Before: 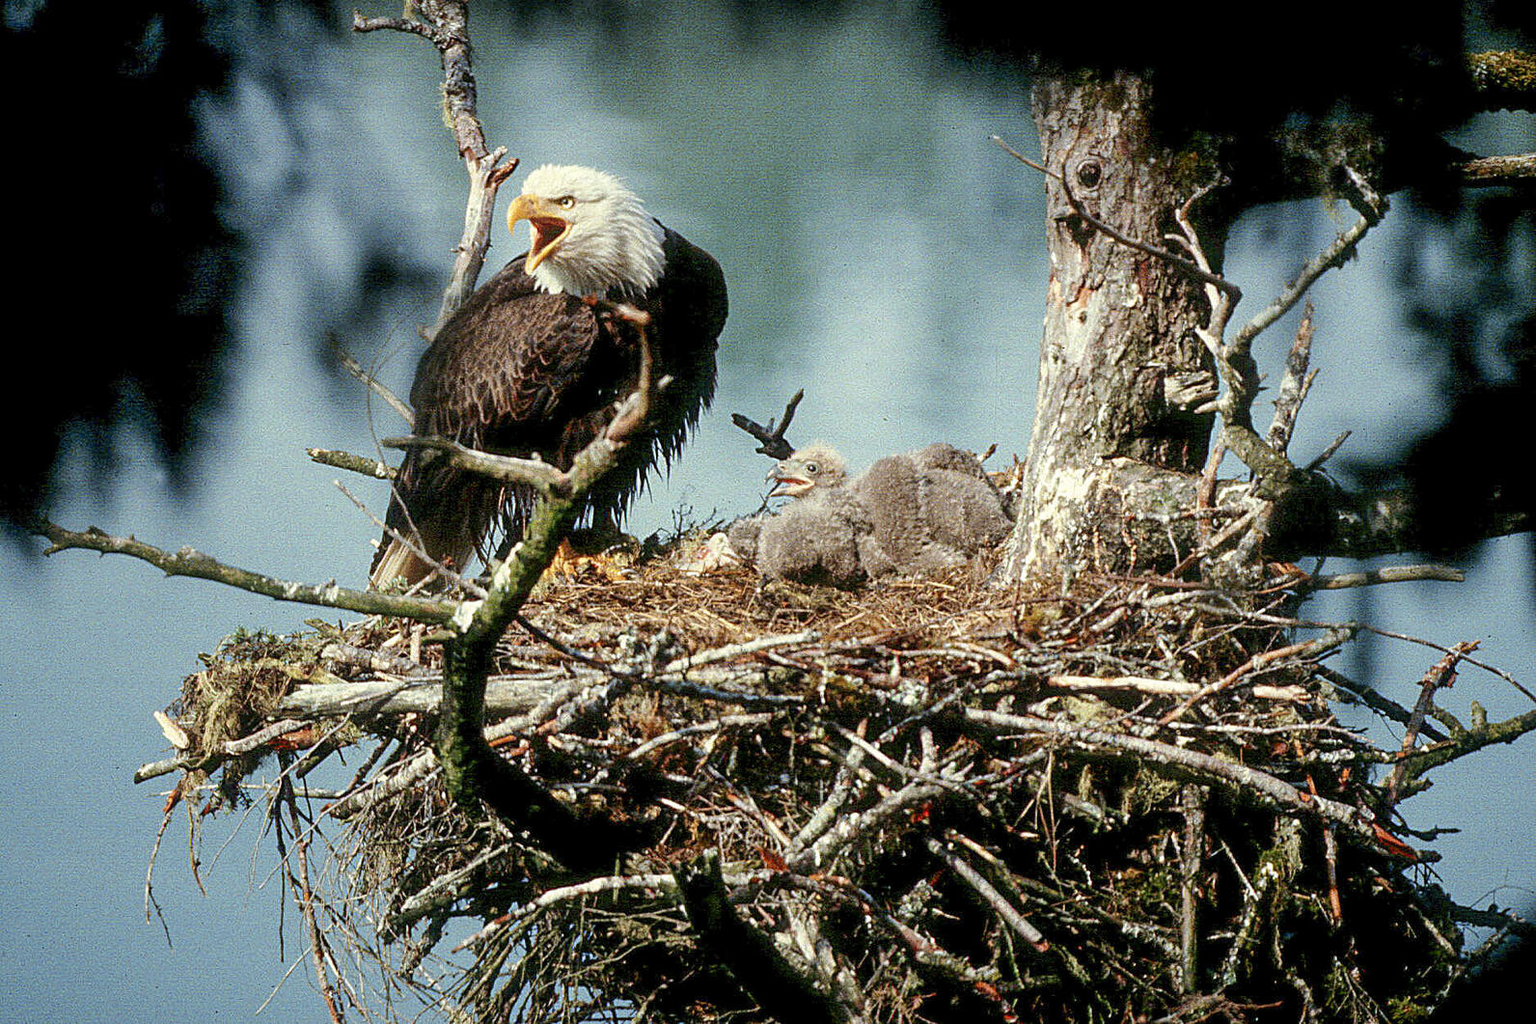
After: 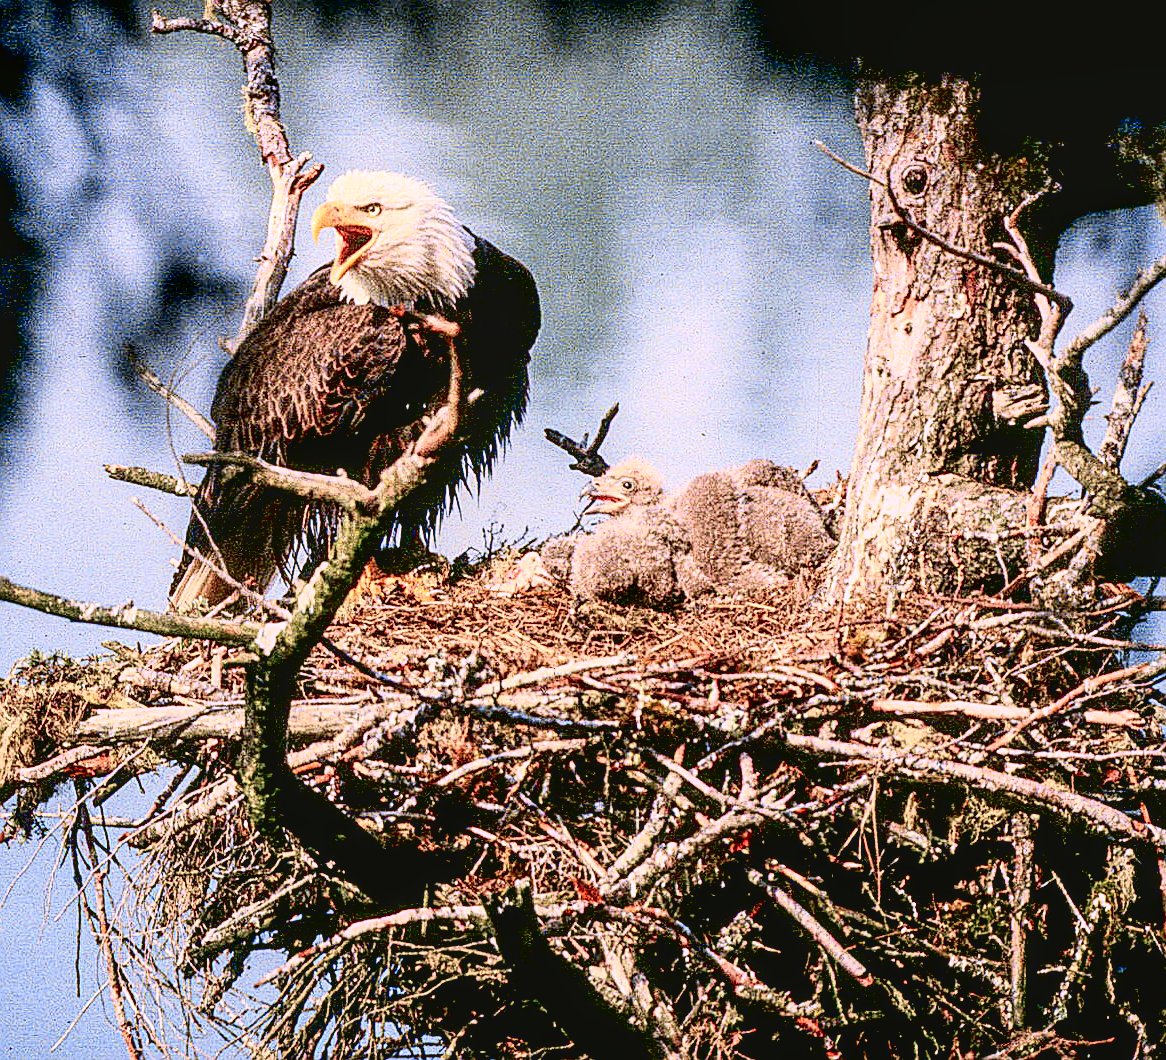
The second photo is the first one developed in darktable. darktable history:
tone curve: curves: ch0 [(0, 0.023) (0.087, 0.065) (0.184, 0.168) (0.45, 0.54) (0.57, 0.683) (0.706, 0.841) (0.877, 0.948) (1, 0.984)]; ch1 [(0, 0) (0.388, 0.369) (0.447, 0.447) (0.505, 0.5) (0.534, 0.528) (0.57, 0.571) (0.592, 0.602) (0.644, 0.663) (1, 1)]; ch2 [(0, 0) (0.314, 0.223) (0.427, 0.405) (0.492, 0.496) (0.524, 0.547) (0.534, 0.57) (0.583, 0.605) (0.673, 0.667) (1, 1)], color space Lab, independent channels, preserve colors none
exposure: black level correction 0.009, exposure 0.119 EV, compensate highlight preservation false
local contrast: on, module defaults
crop: left 13.443%, right 13.31%
white balance: red 1.188, blue 1.11
tone equalizer: on, module defaults
sharpen: on, module defaults
